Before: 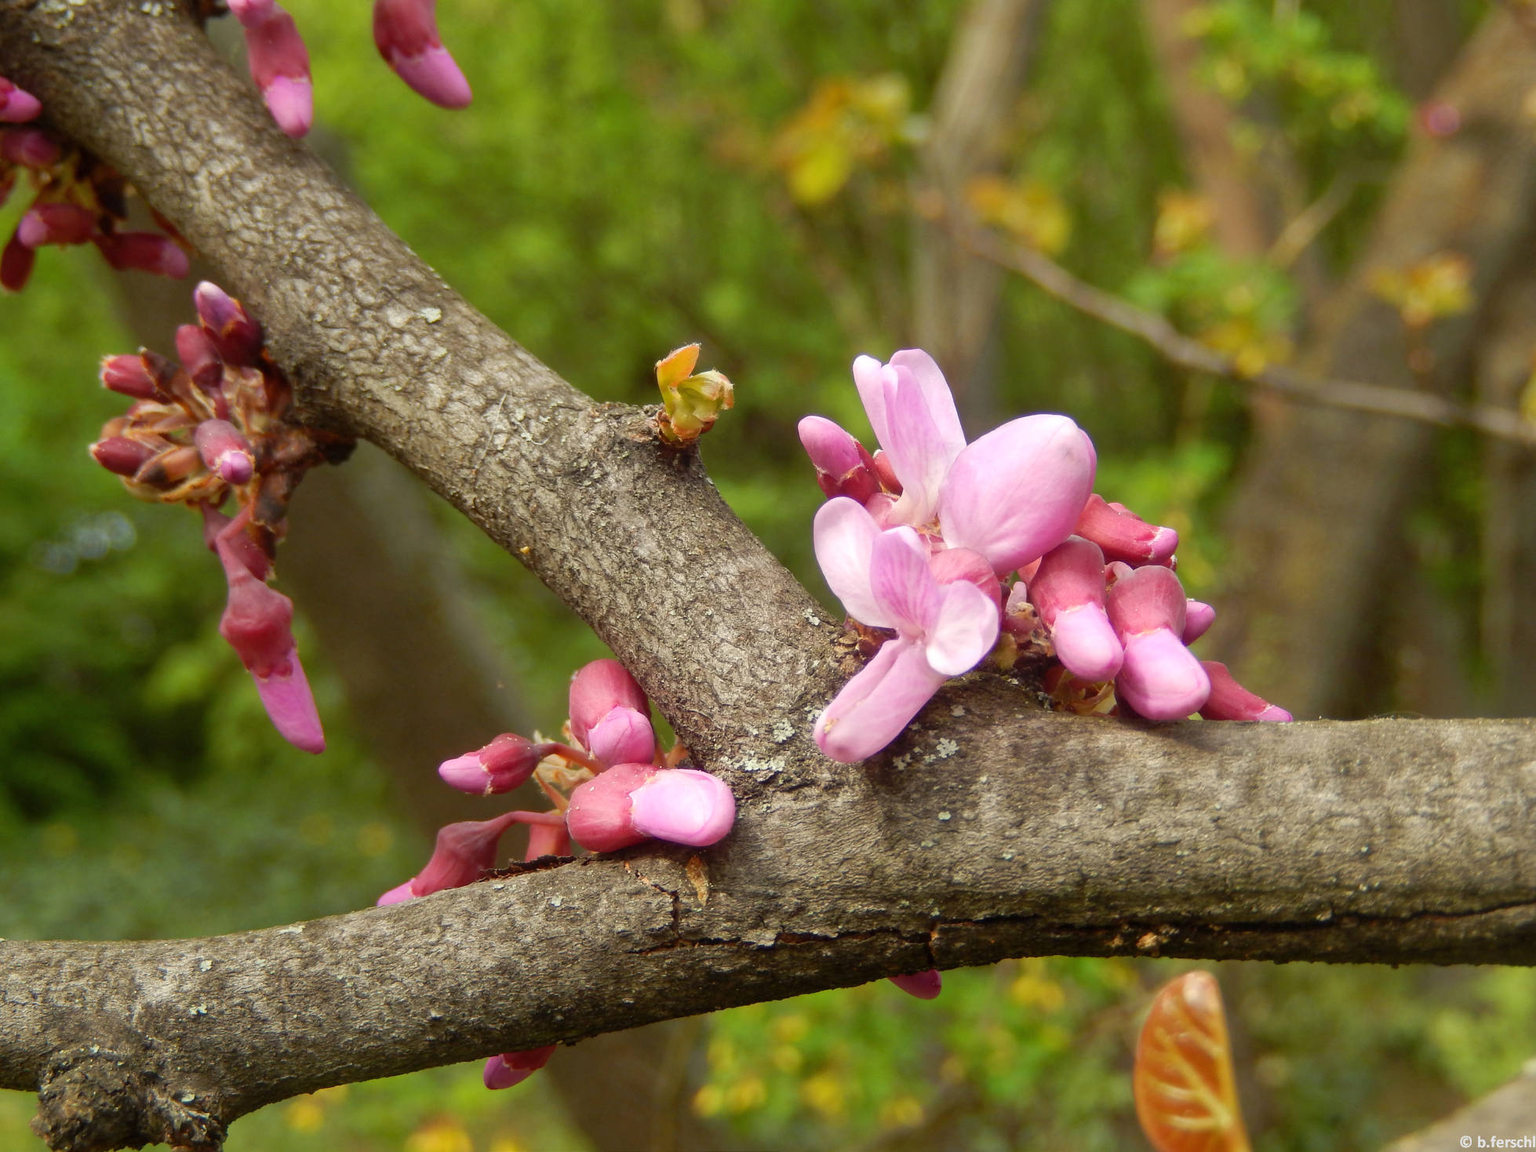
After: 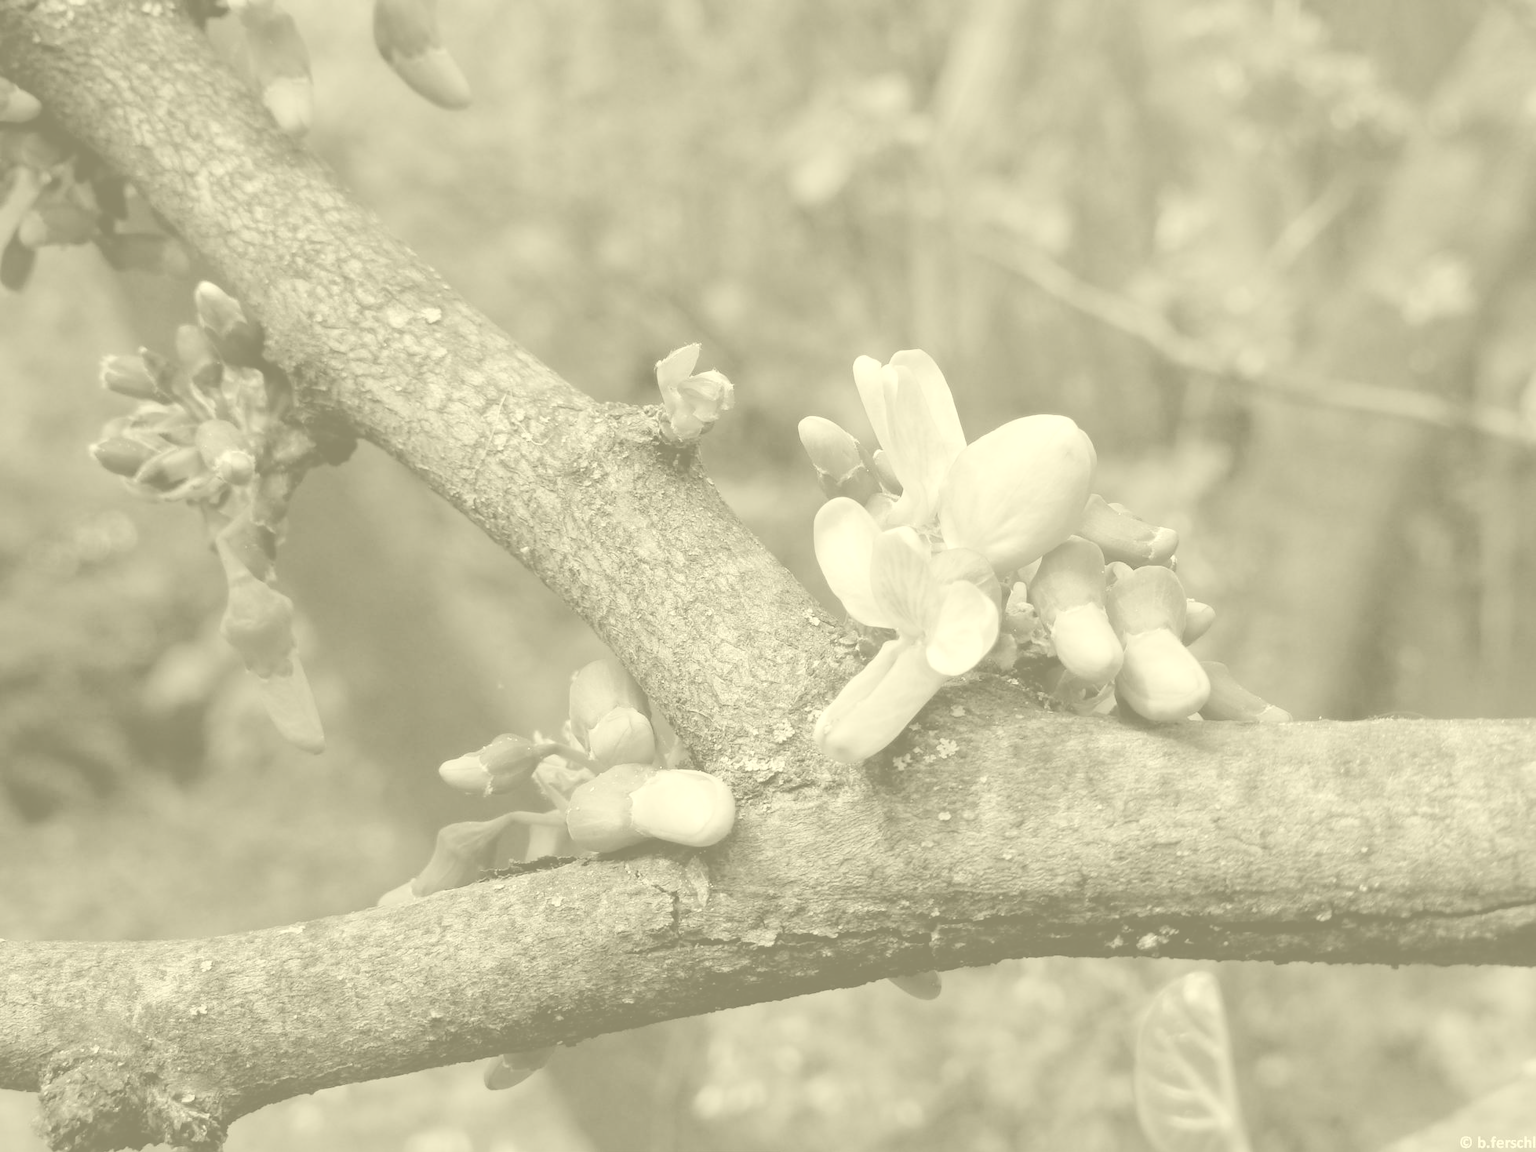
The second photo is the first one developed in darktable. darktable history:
filmic rgb: black relative exposure -5.83 EV, white relative exposure 3.4 EV, hardness 3.68
colorize: hue 43.2°, saturation 40%, version 1
